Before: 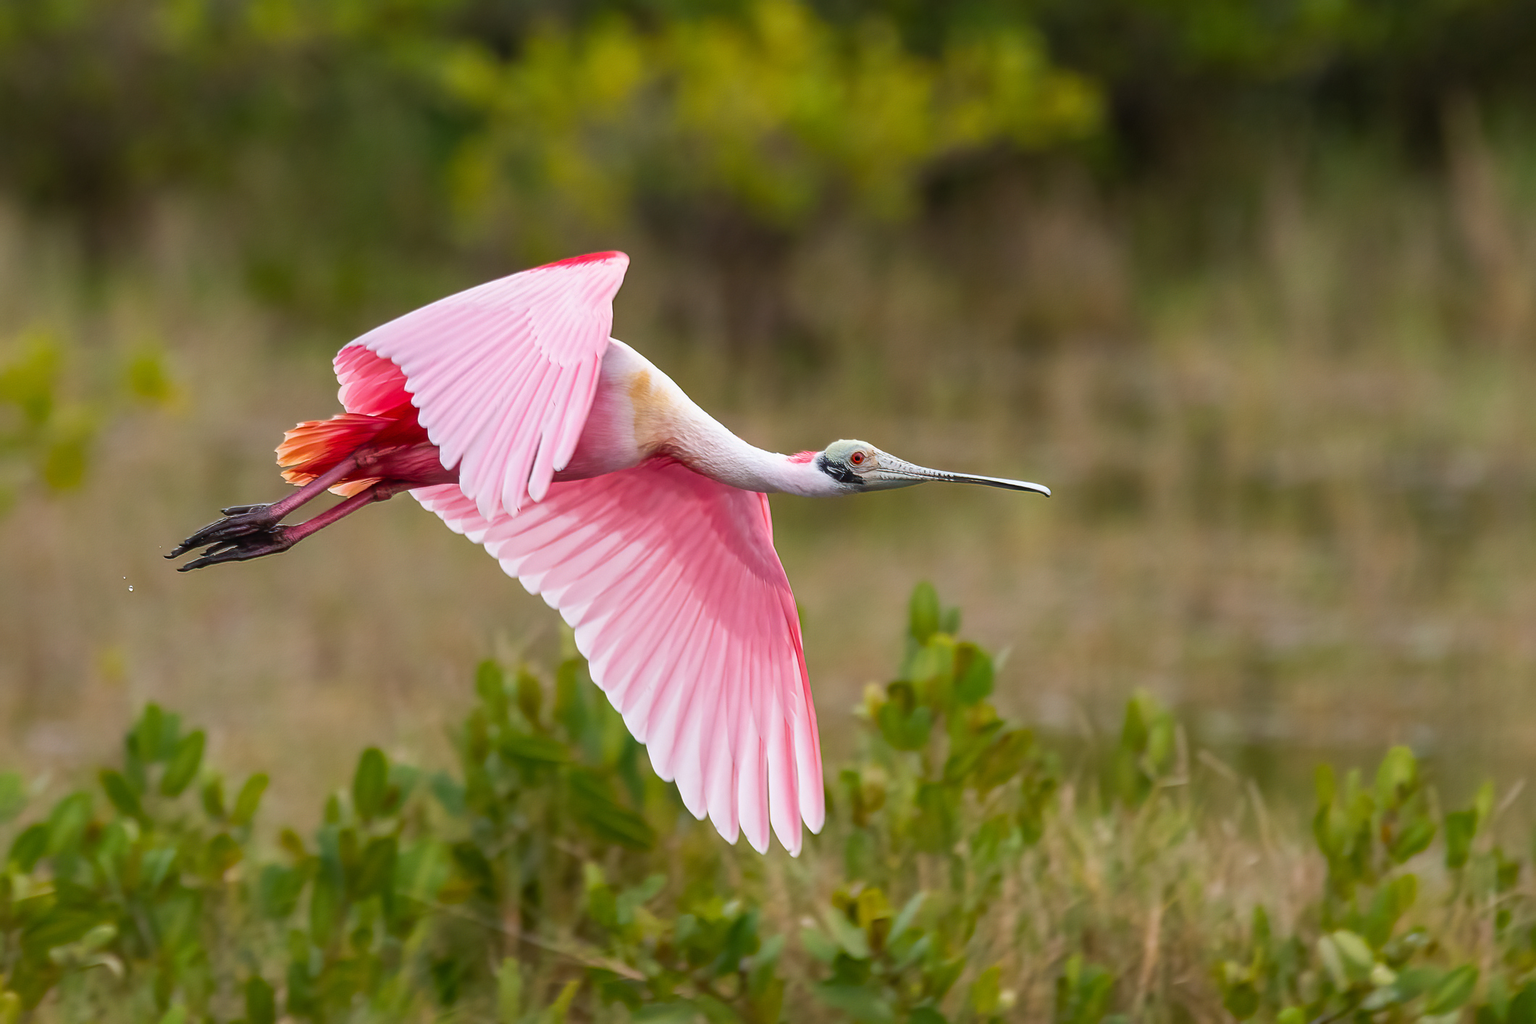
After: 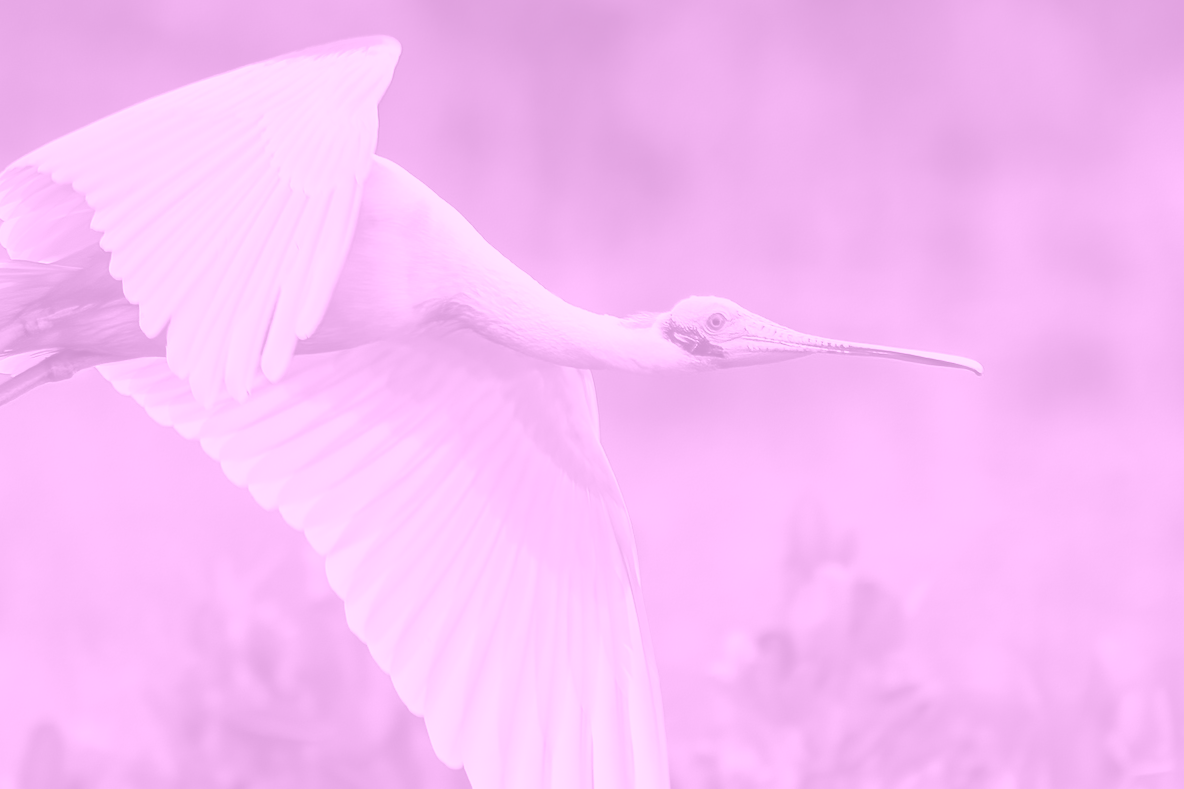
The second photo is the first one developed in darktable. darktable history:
crop and rotate: left 22.13%, top 22.054%, right 22.026%, bottom 22.102%
colorize: hue 331.2°, saturation 69%, source mix 30.28%, lightness 69.02%, version 1
